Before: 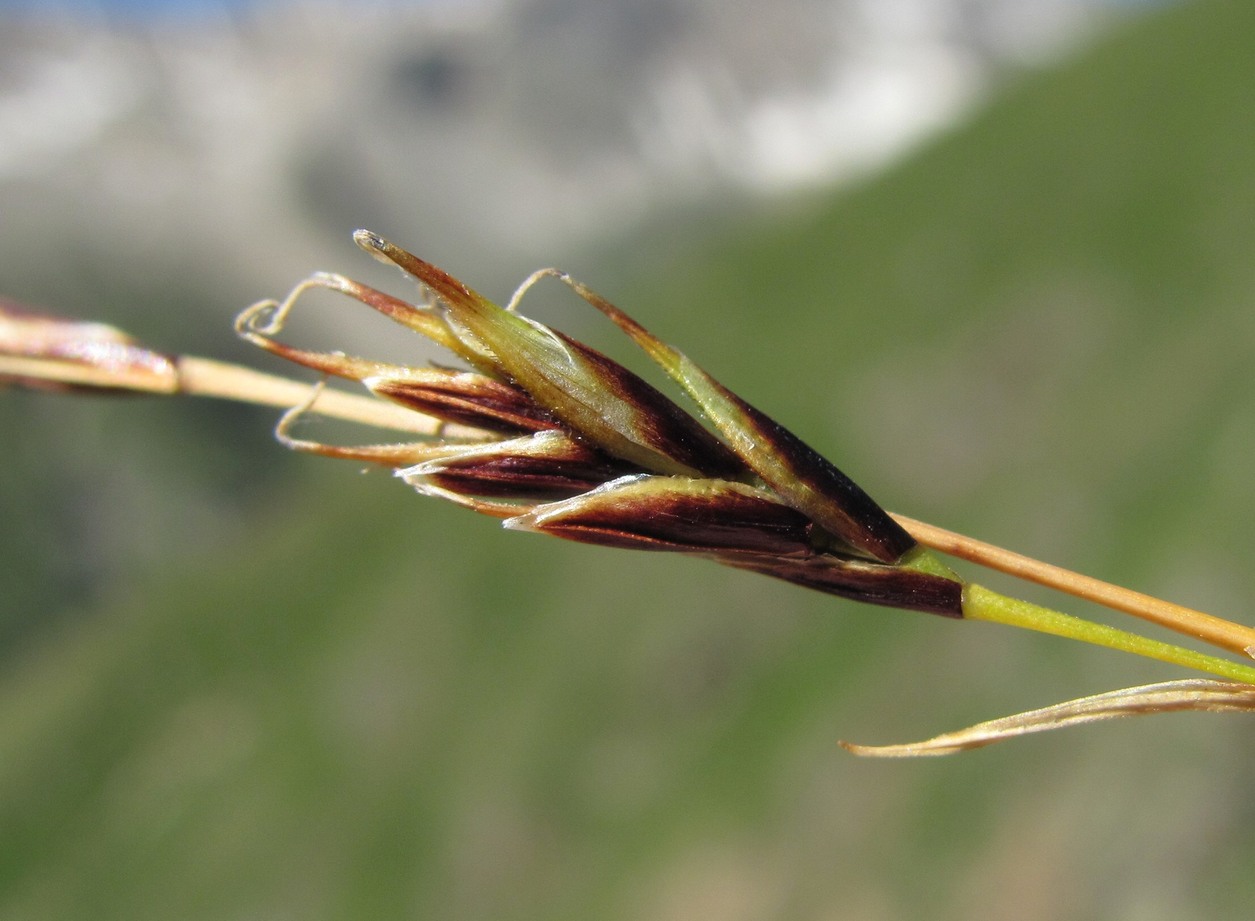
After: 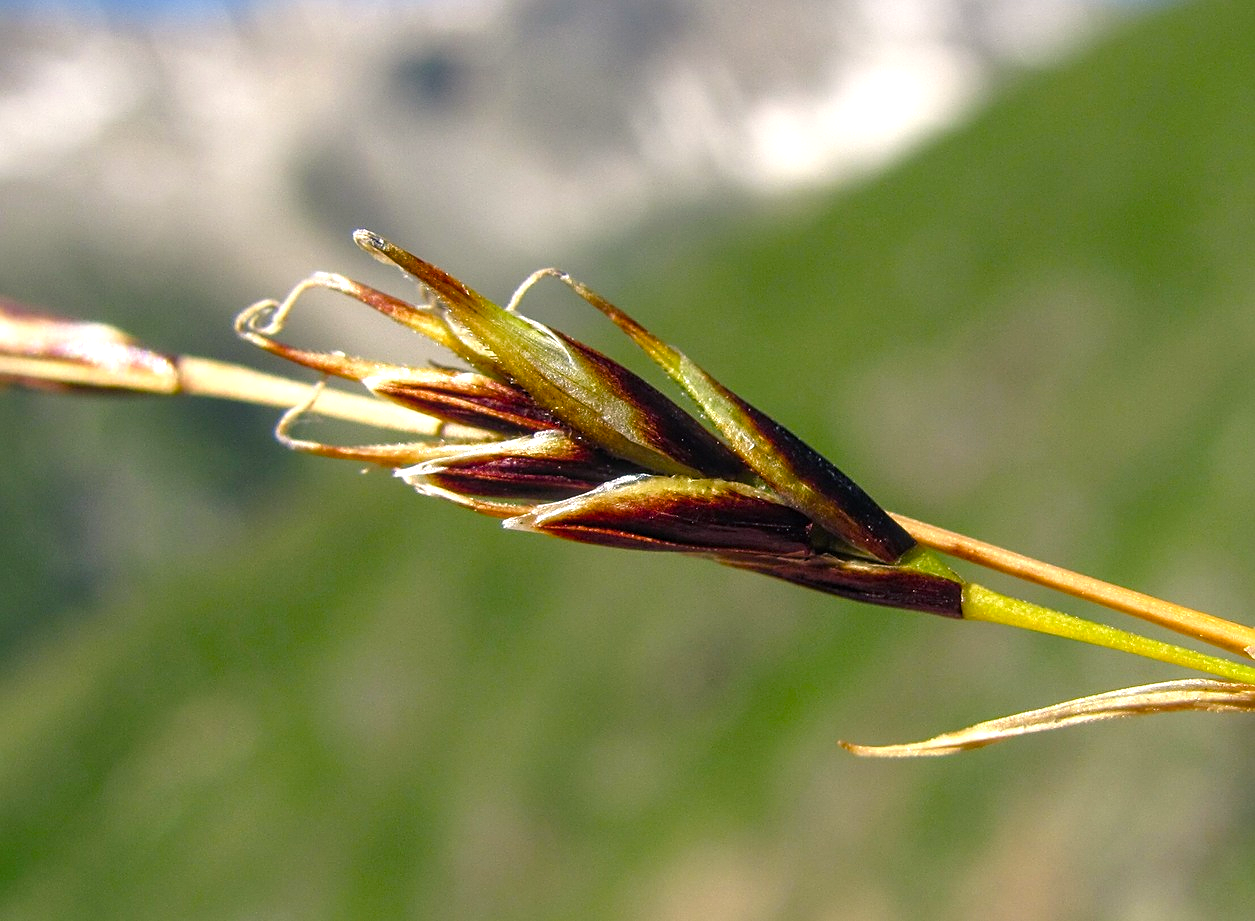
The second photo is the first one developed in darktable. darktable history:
local contrast: detail 115%
sharpen: on, module defaults
color balance rgb: shadows lift › chroma 4.21%, shadows lift › hue 252.22°, highlights gain › chroma 1.36%, highlights gain › hue 50.24°, perceptual saturation grading › mid-tones 6.33%, perceptual saturation grading › shadows 72.44%, perceptual brilliance grading › highlights 11.59%, contrast 5.05%
tone equalizer: on, module defaults
